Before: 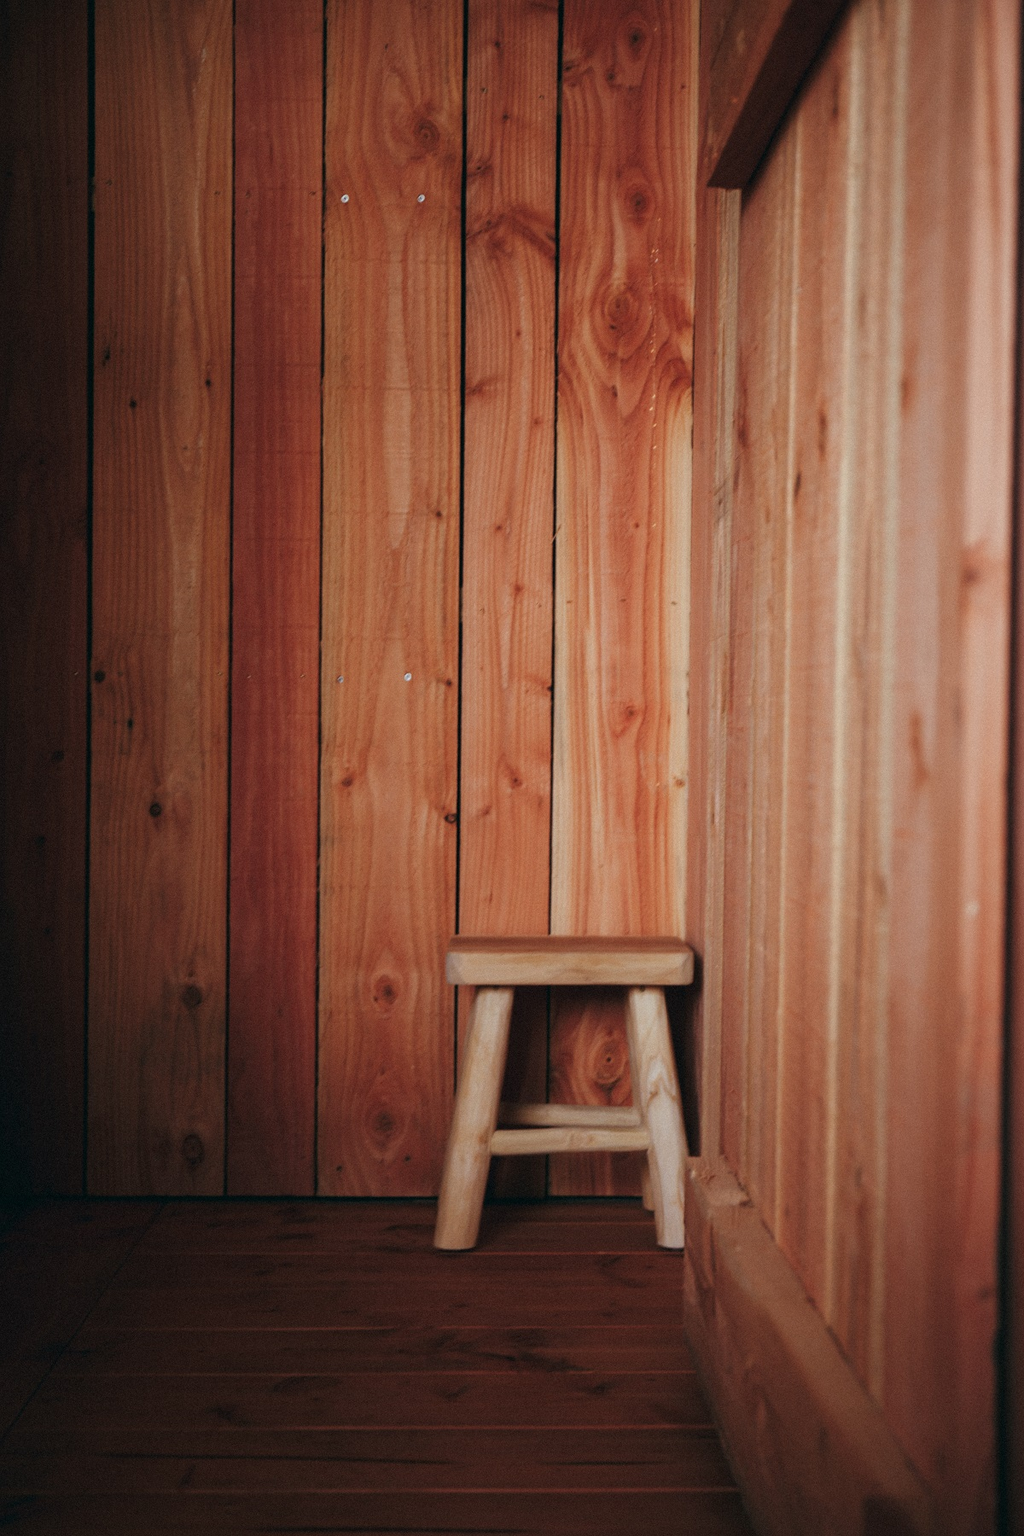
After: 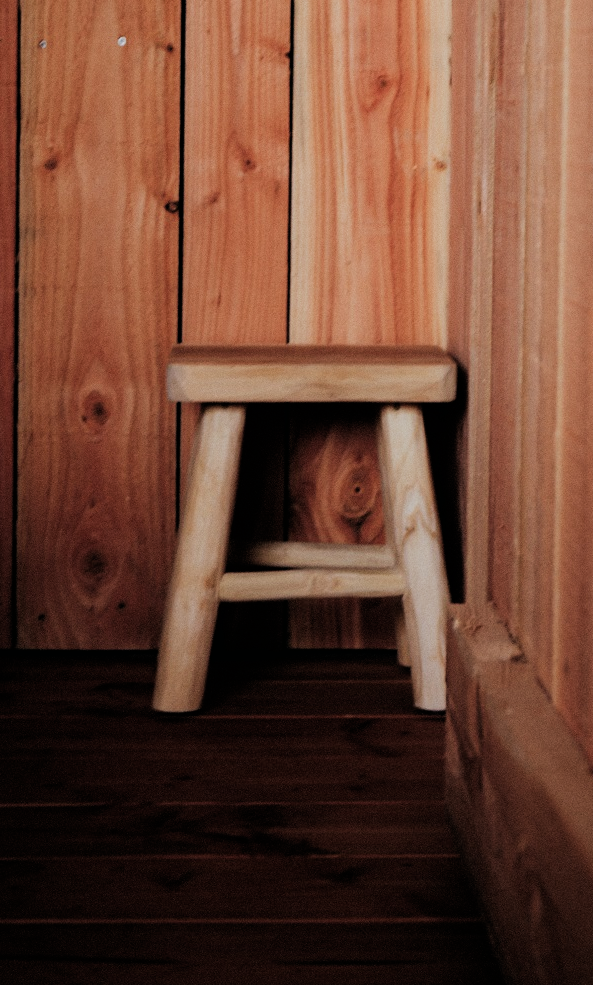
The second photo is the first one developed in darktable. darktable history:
filmic rgb: black relative exposure -5 EV, hardness 2.88, contrast 1.3, highlights saturation mix -30%
crop: left 29.672%, top 41.786%, right 20.851%, bottom 3.487%
